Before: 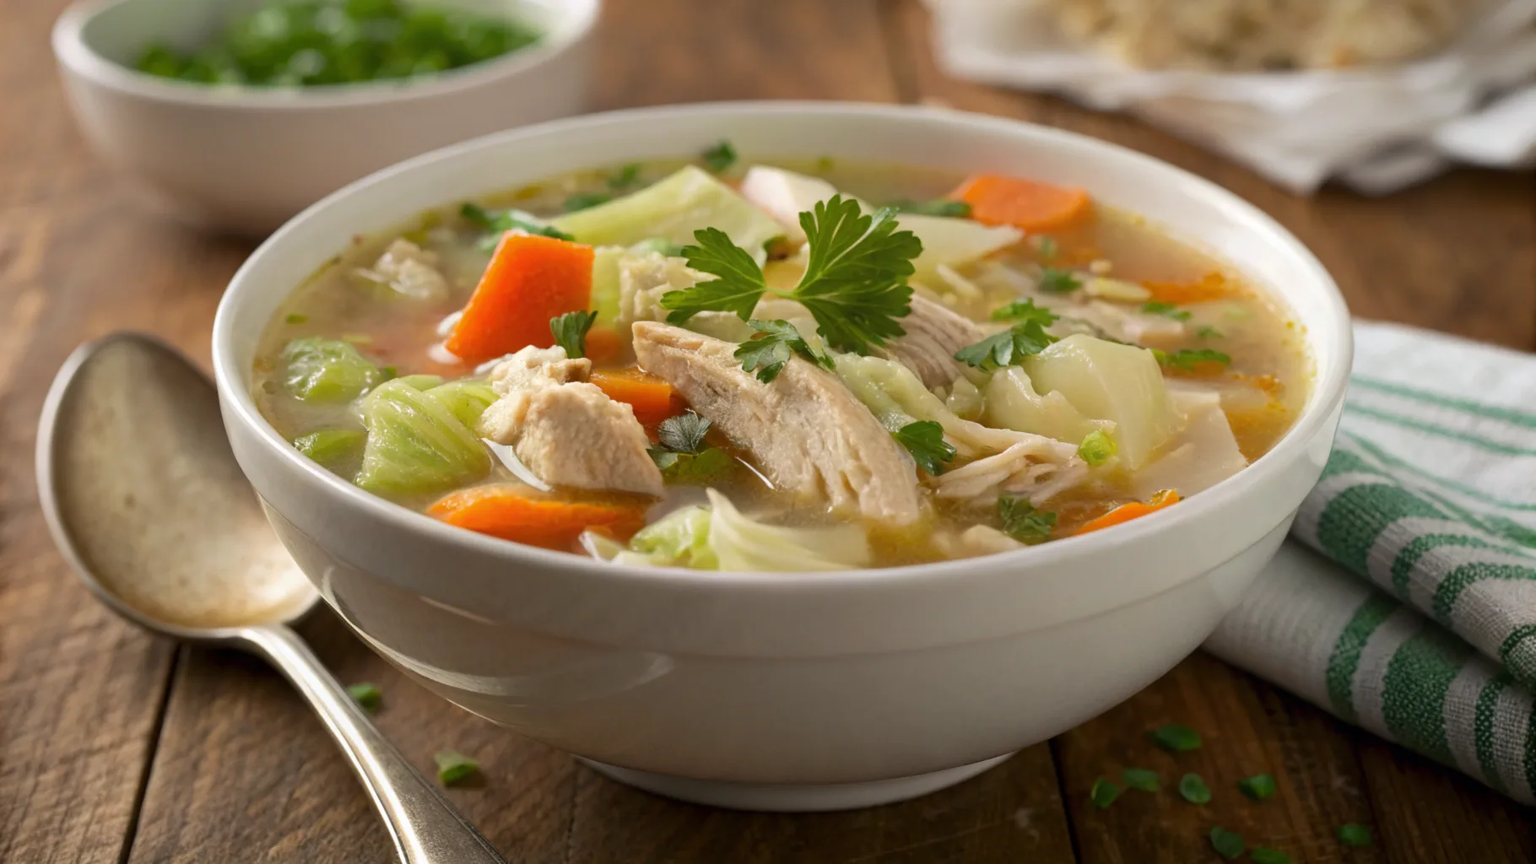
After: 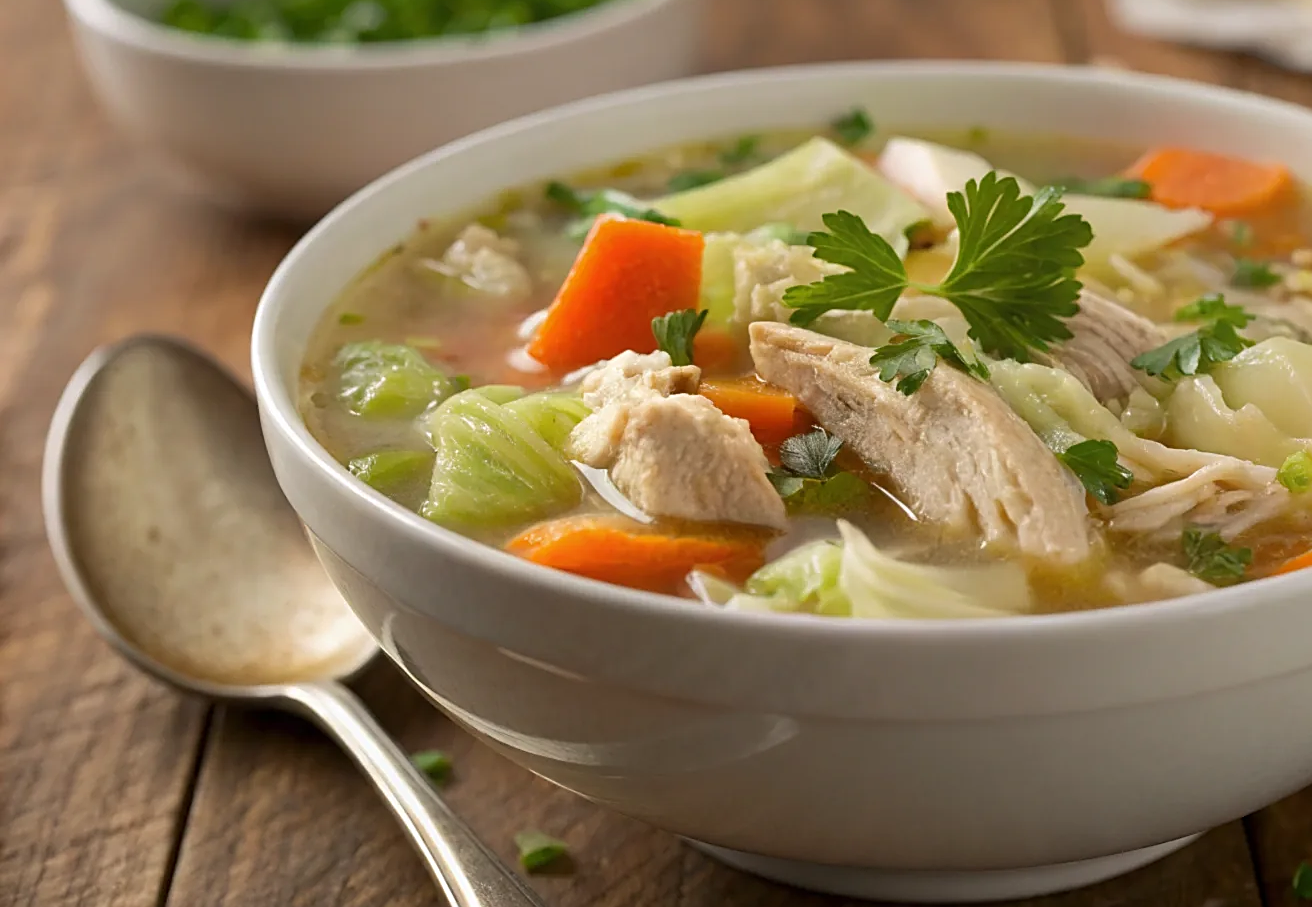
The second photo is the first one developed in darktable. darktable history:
crop: top 5.772%, right 27.897%, bottom 5.591%
sharpen: on, module defaults
